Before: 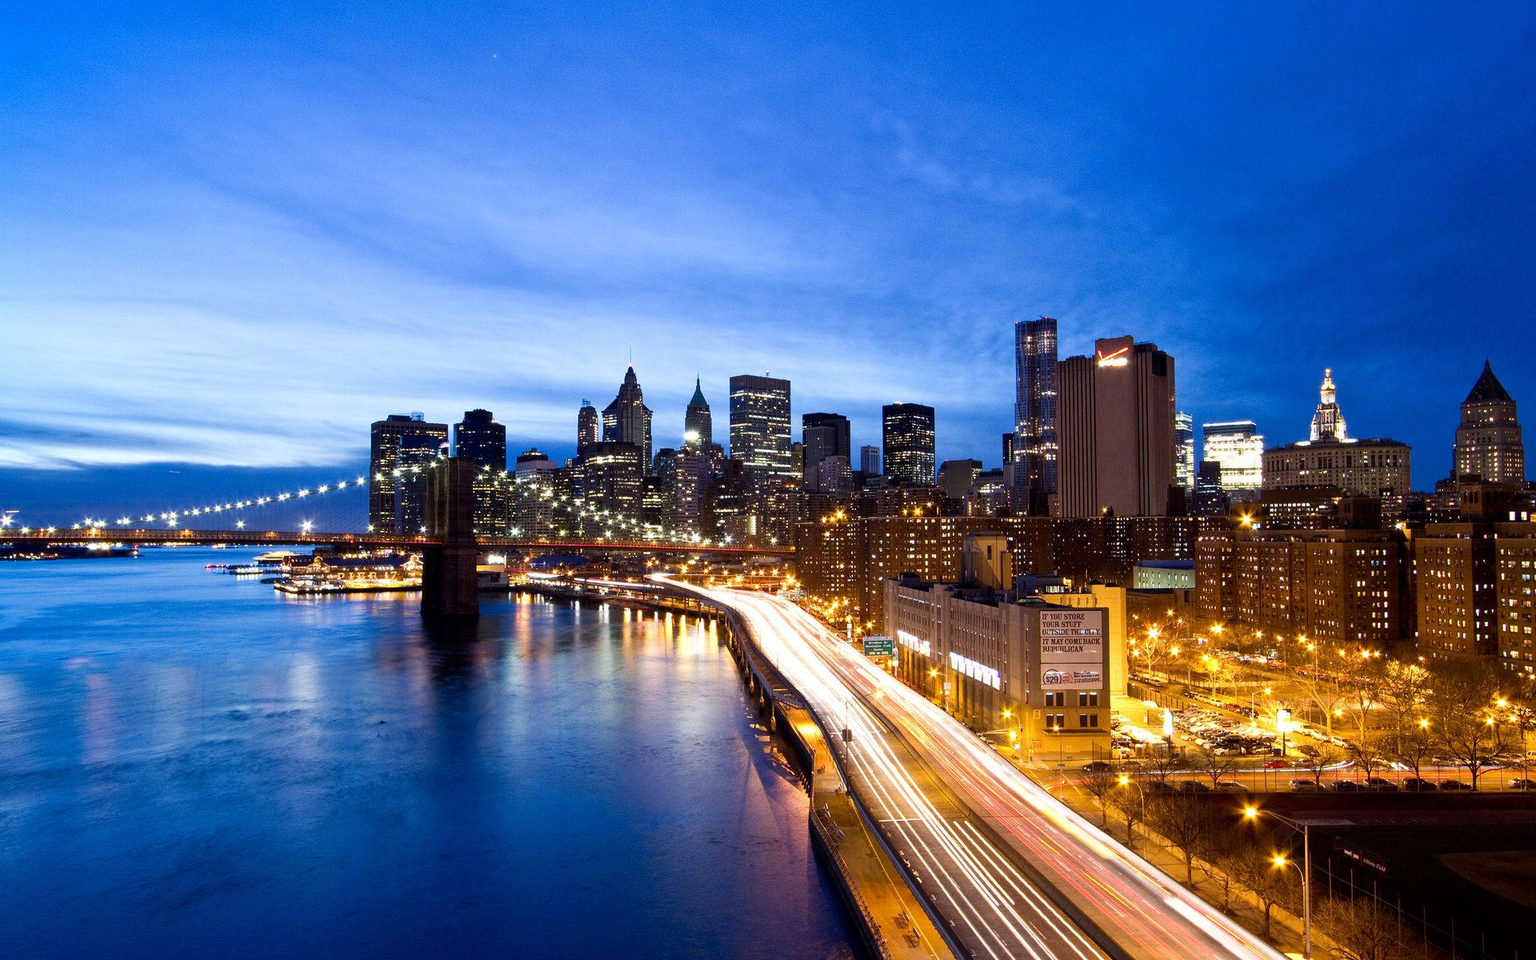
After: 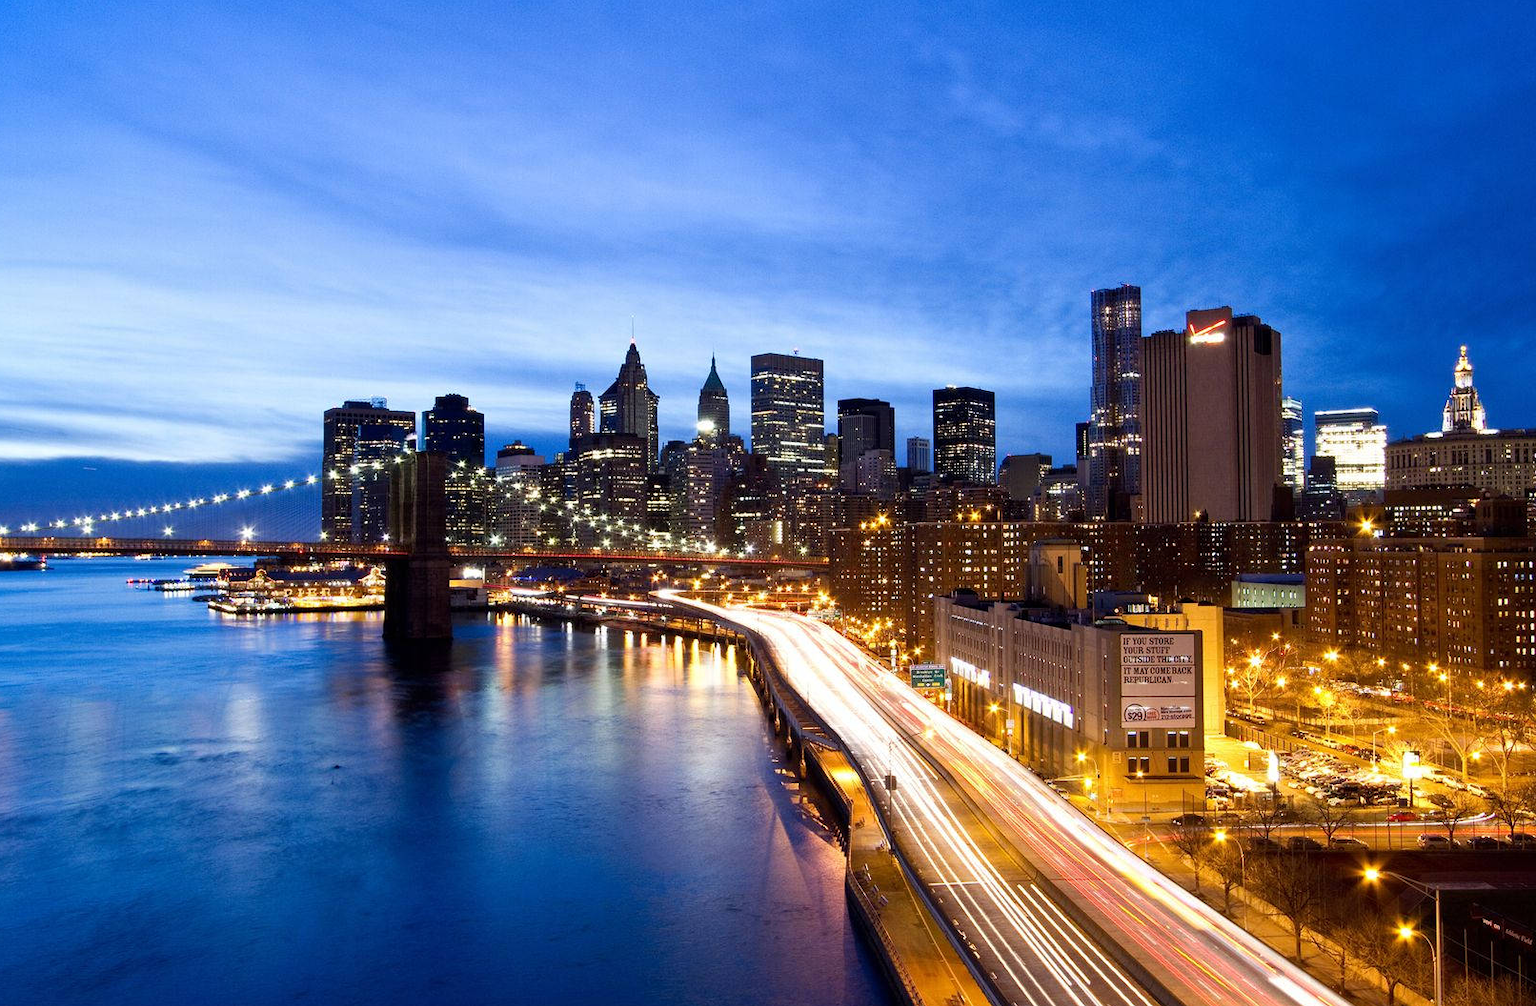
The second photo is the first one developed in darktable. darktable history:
crop: left 6.466%, top 8.208%, right 9.551%, bottom 3.716%
